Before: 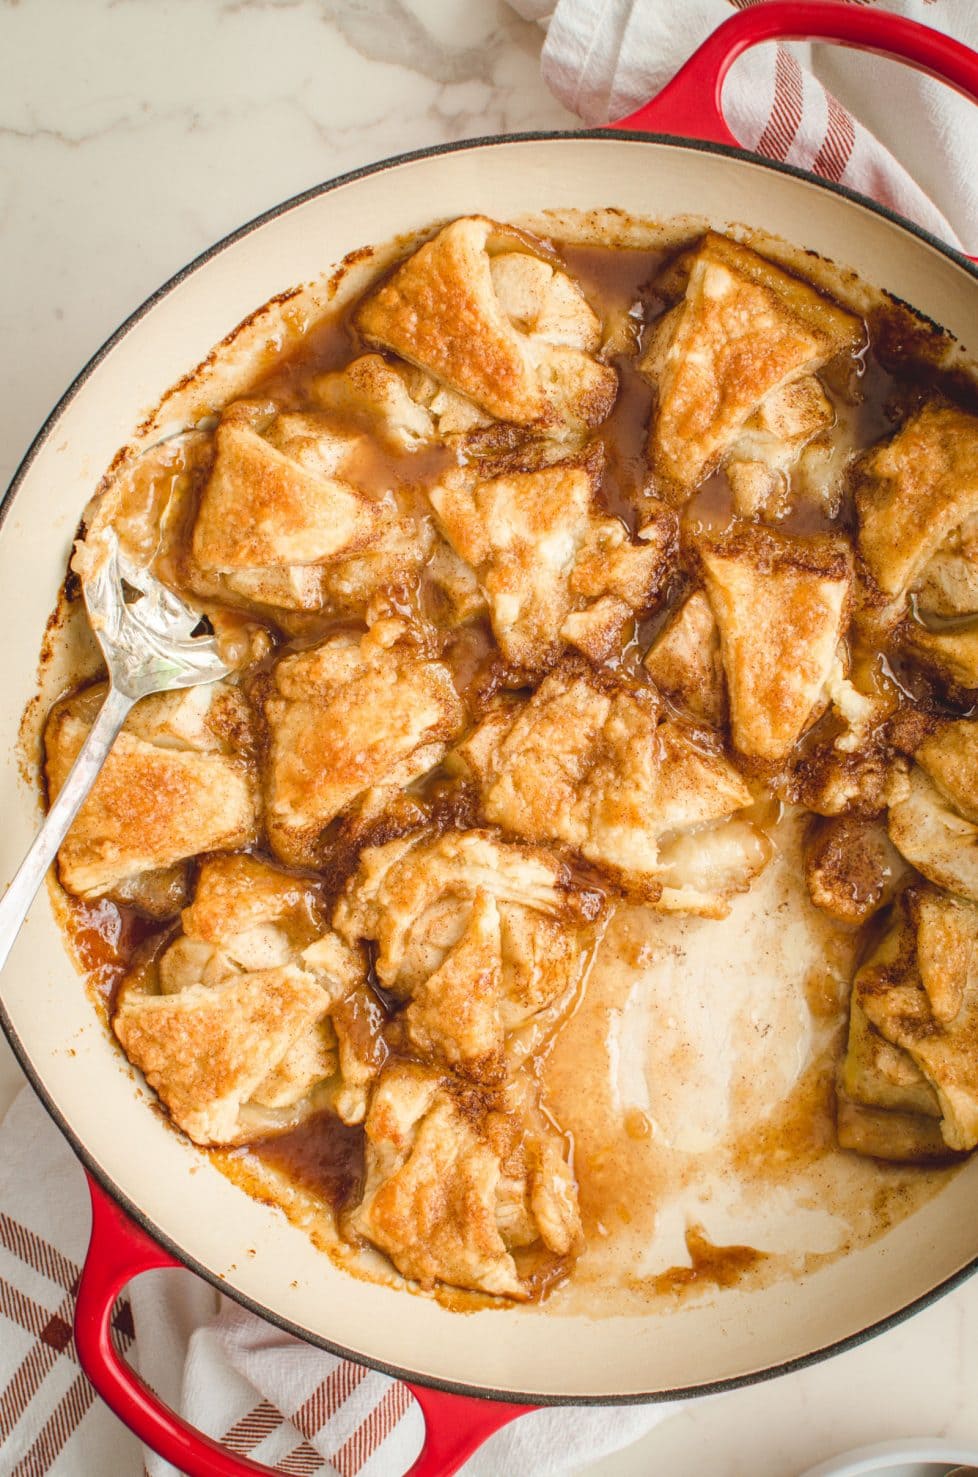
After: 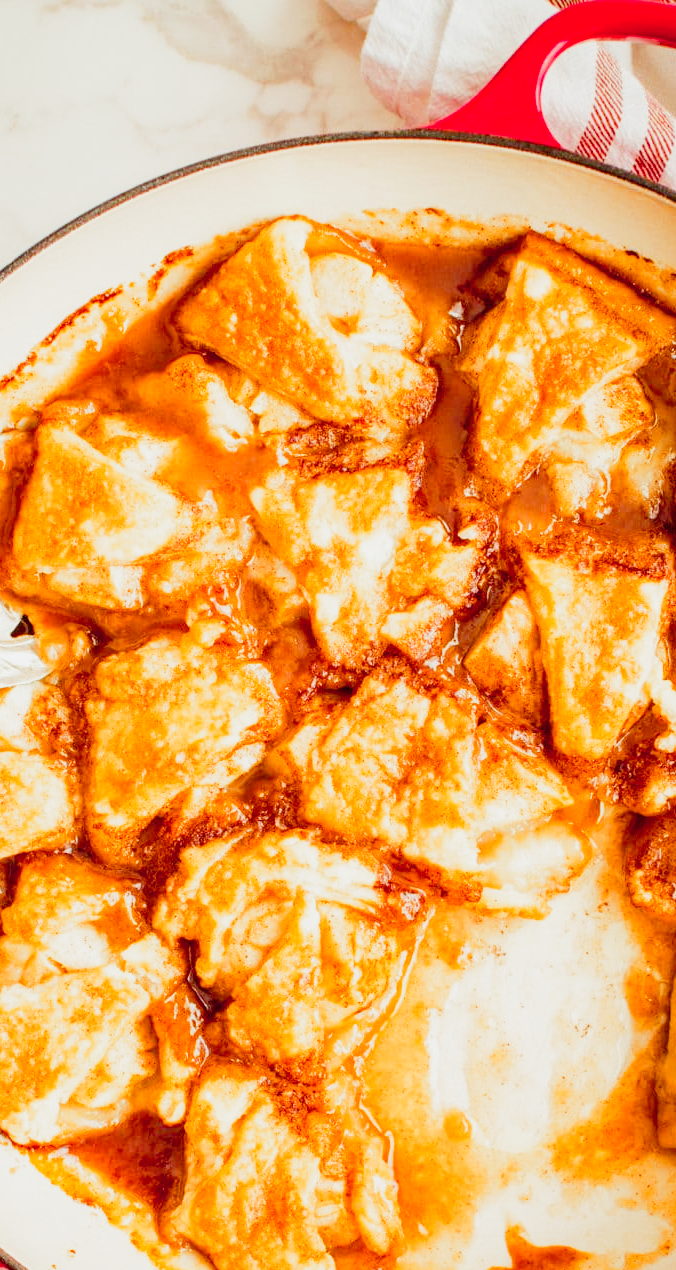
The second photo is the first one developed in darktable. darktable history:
tone equalizer: -8 EV -0.453 EV, -7 EV -0.429 EV, -6 EV -0.338 EV, -5 EV -0.194 EV, -3 EV 0.24 EV, -2 EV 0.353 EV, -1 EV 0.398 EV, +0 EV 0.419 EV, smoothing 1
contrast brightness saturation: saturation -0.065
filmic rgb: black relative exposure -7.91 EV, white relative exposure 4.17 EV, threshold 3.03 EV, hardness 4.06, latitude 51.14%, contrast 1.012, shadows ↔ highlights balance 5.87%, preserve chrominance no, color science v5 (2021), contrast in shadows safe, contrast in highlights safe, enable highlight reconstruction true
color zones: curves: ch1 [(0.309, 0.524) (0.41, 0.329) (0.508, 0.509)]; ch2 [(0.25, 0.457) (0.75, 0.5)]
crop: left 18.461%, right 12.377%, bottom 13.976%
exposure: black level correction 0.001, exposure 0.499 EV, compensate highlight preservation false
color balance rgb: shadows lift › luminance -9.801%, power › chroma 1.529%, power › hue 27.91°, perceptual saturation grading › global saturation 29.455%
